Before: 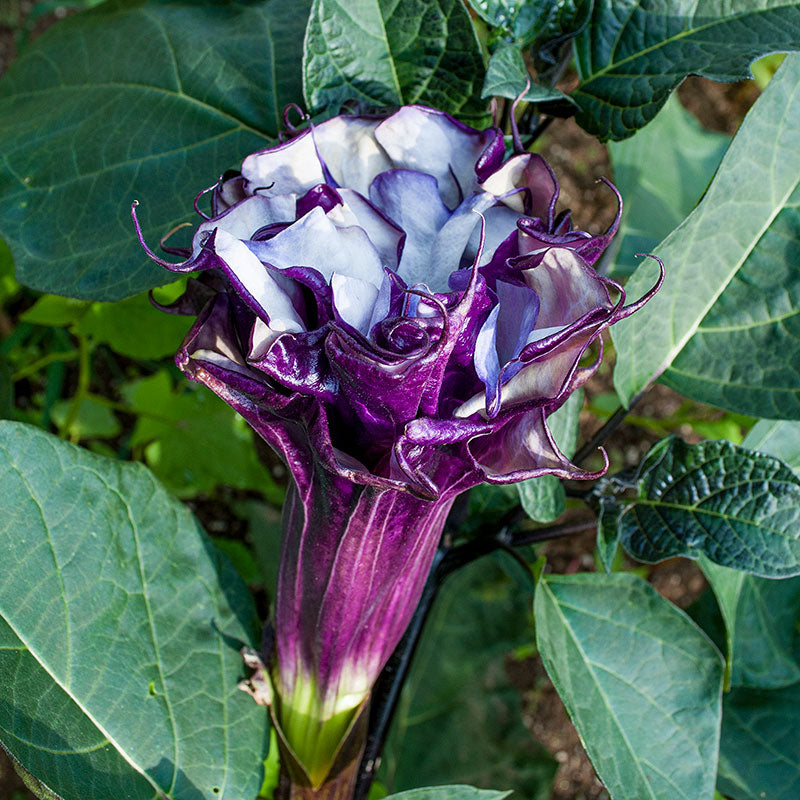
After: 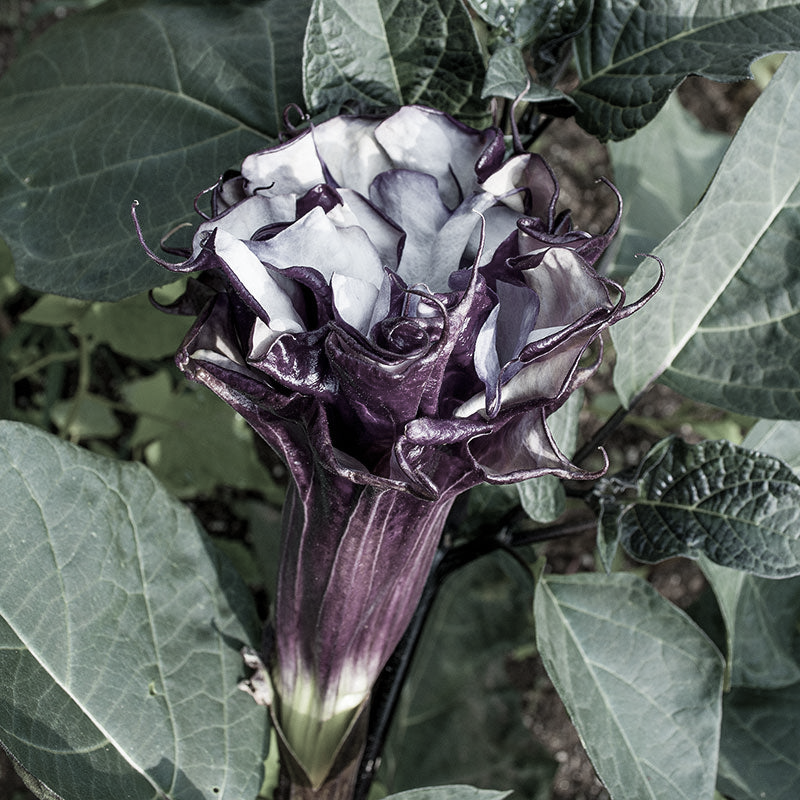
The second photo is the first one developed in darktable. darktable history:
contrast brightness saturation: contrast 0.07
color zones: curves: ch1 [(0, 0.153) (0.143, 0.15) (0.286, 0.151) (0.429, 0.152) (0.571, 0.152) (0.714, 0.151) (0.857, 0.151) (1, 0.153)]
